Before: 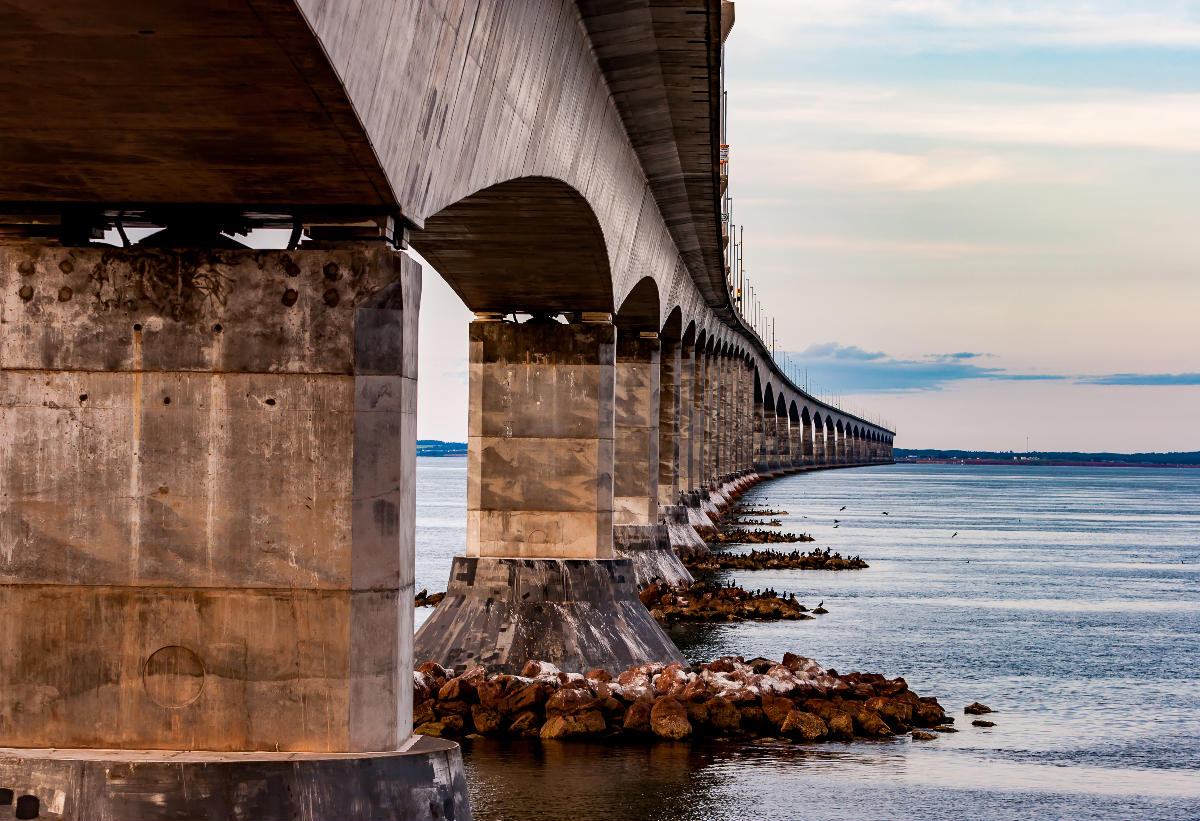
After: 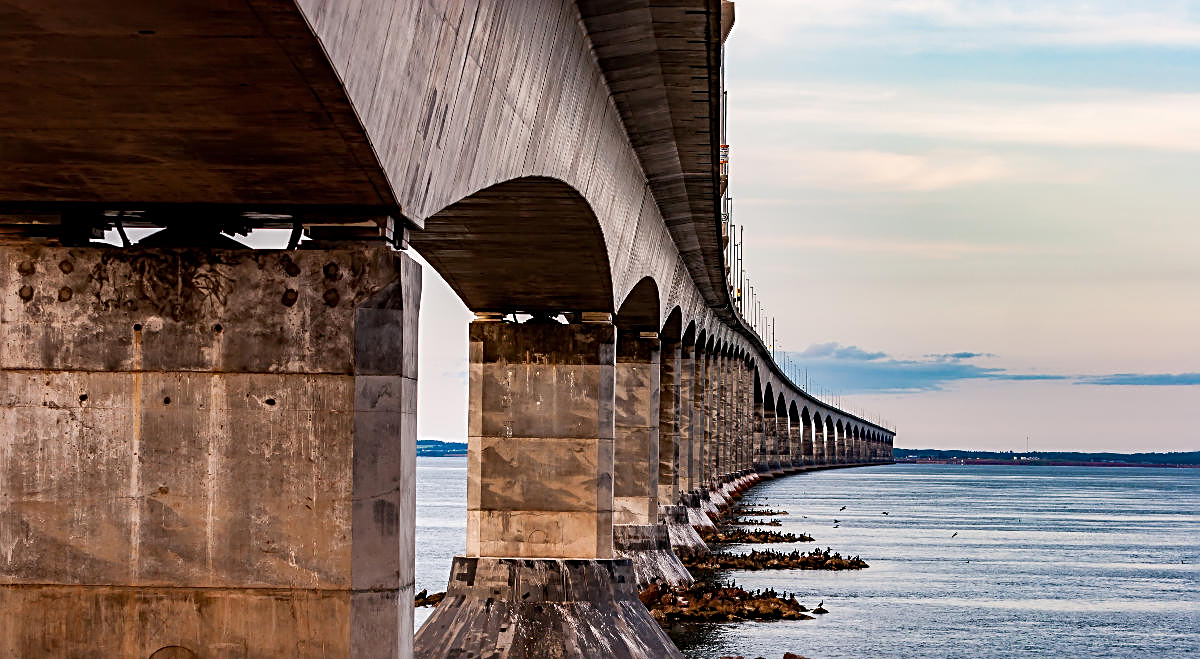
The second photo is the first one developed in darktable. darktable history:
sharpen: radius 2.769
crop: bottom 19.632%
